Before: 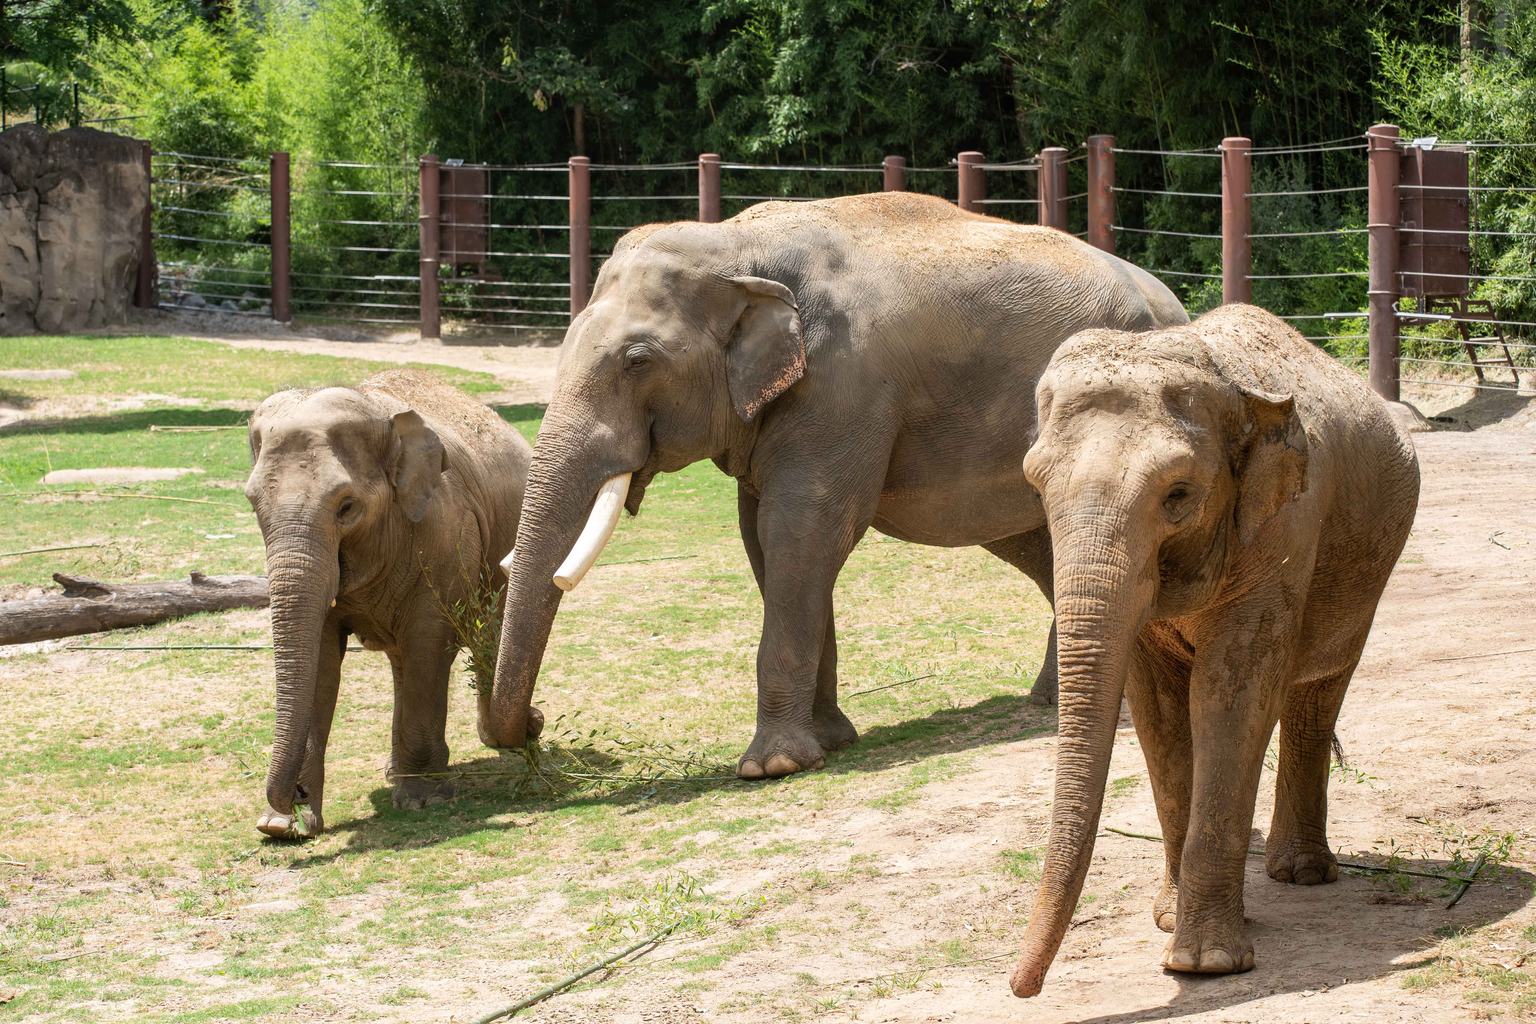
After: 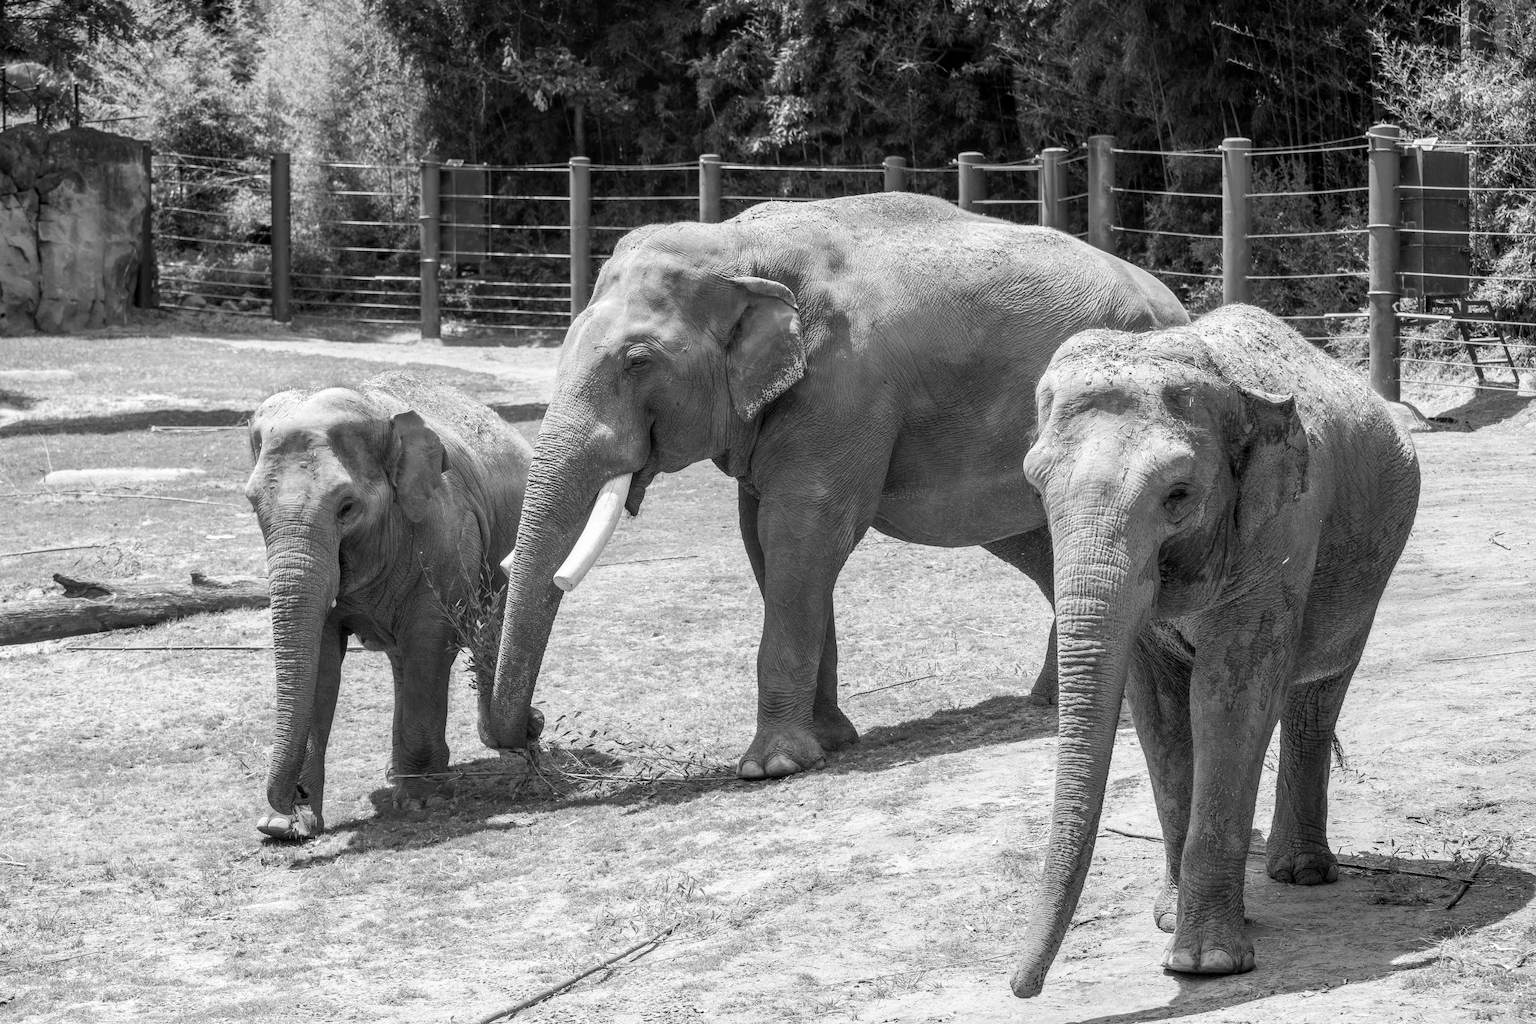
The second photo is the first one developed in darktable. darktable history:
white balance: red 0.967, blue 1.049
monochrome: on, module defaults
local contrast: on, module defaults
color correction: highlights a* 5.81, highlights b* 4.84
exposure: black level correction 0, compensate exposure bias true, compensate highlight preservation false
